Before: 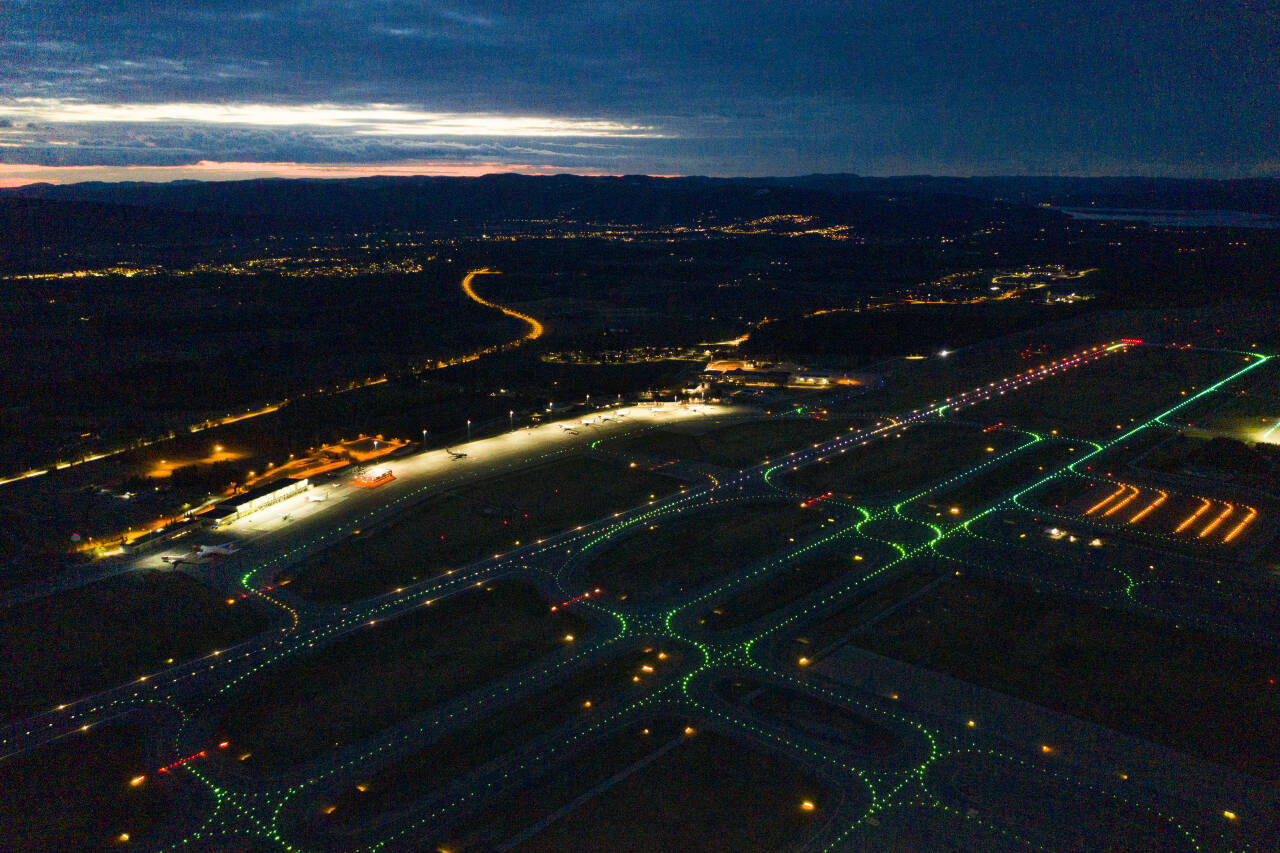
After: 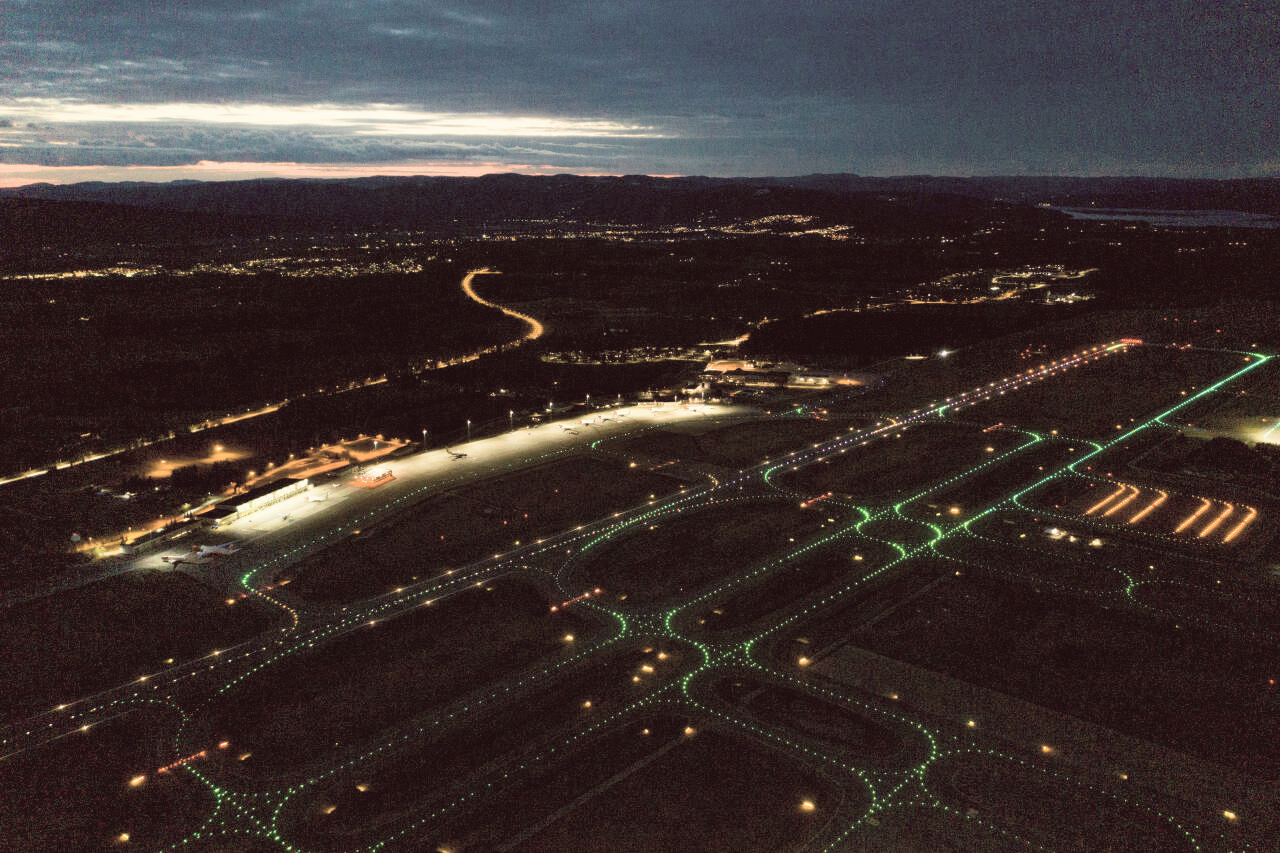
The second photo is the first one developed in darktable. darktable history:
contrast brightness saturation: brightness 0.18, saturation -0.5
color balance: lift [1.001, 1.007, 1, 0.993], gamma [1.023, 1.026, 1.01, 0.974], gain [0.964, 1.059, 1.073, 0.927]
